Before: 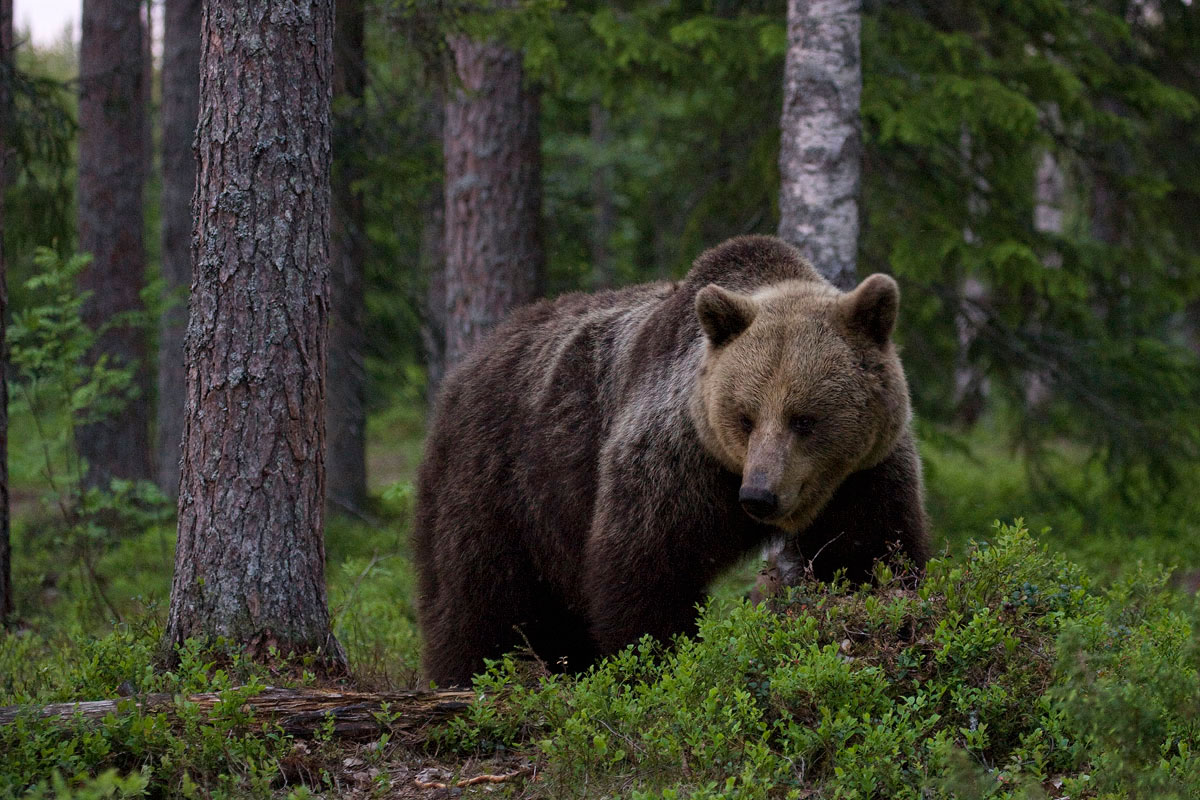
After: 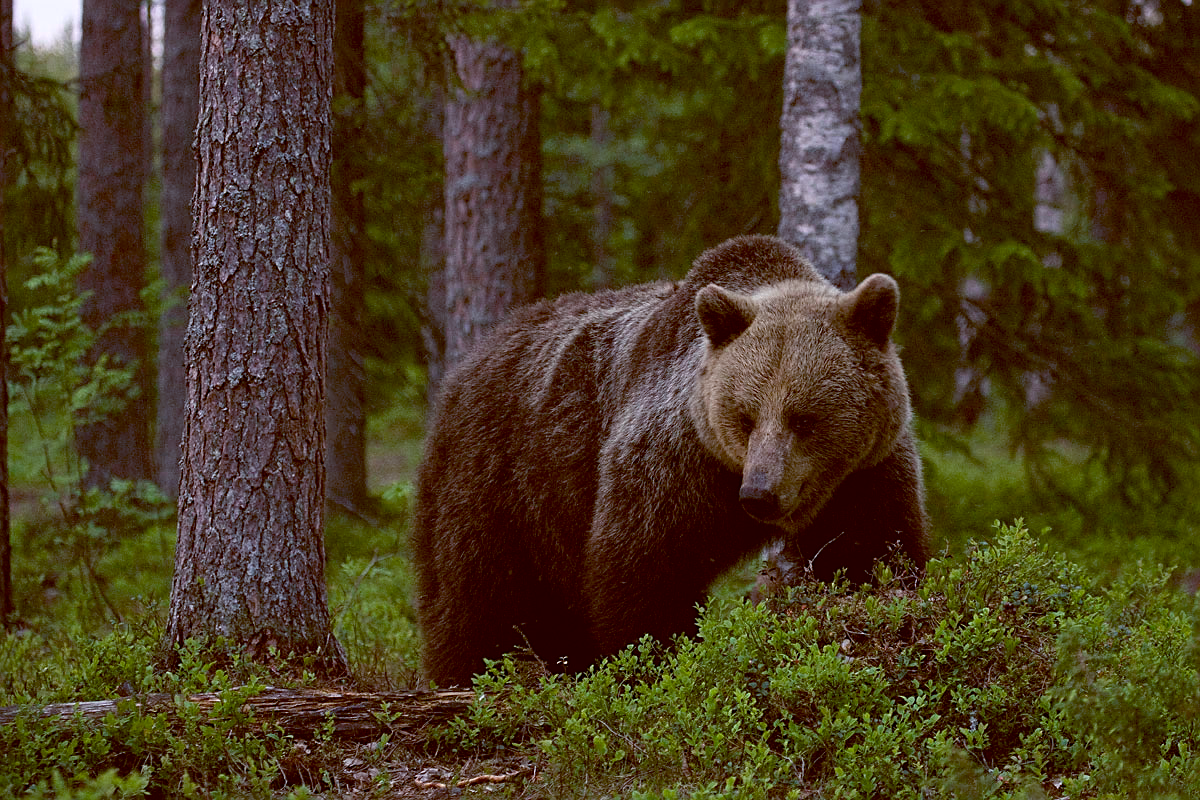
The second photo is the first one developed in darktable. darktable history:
color balance: lift [1, 1.015, 1.004, 0.985], gamma [1, 0.958, 0.971, 1.042], gain [1, 0.956, 0.977, 1.044]
tone equalizer: on, module defaults
sharpen: on, module defaults
